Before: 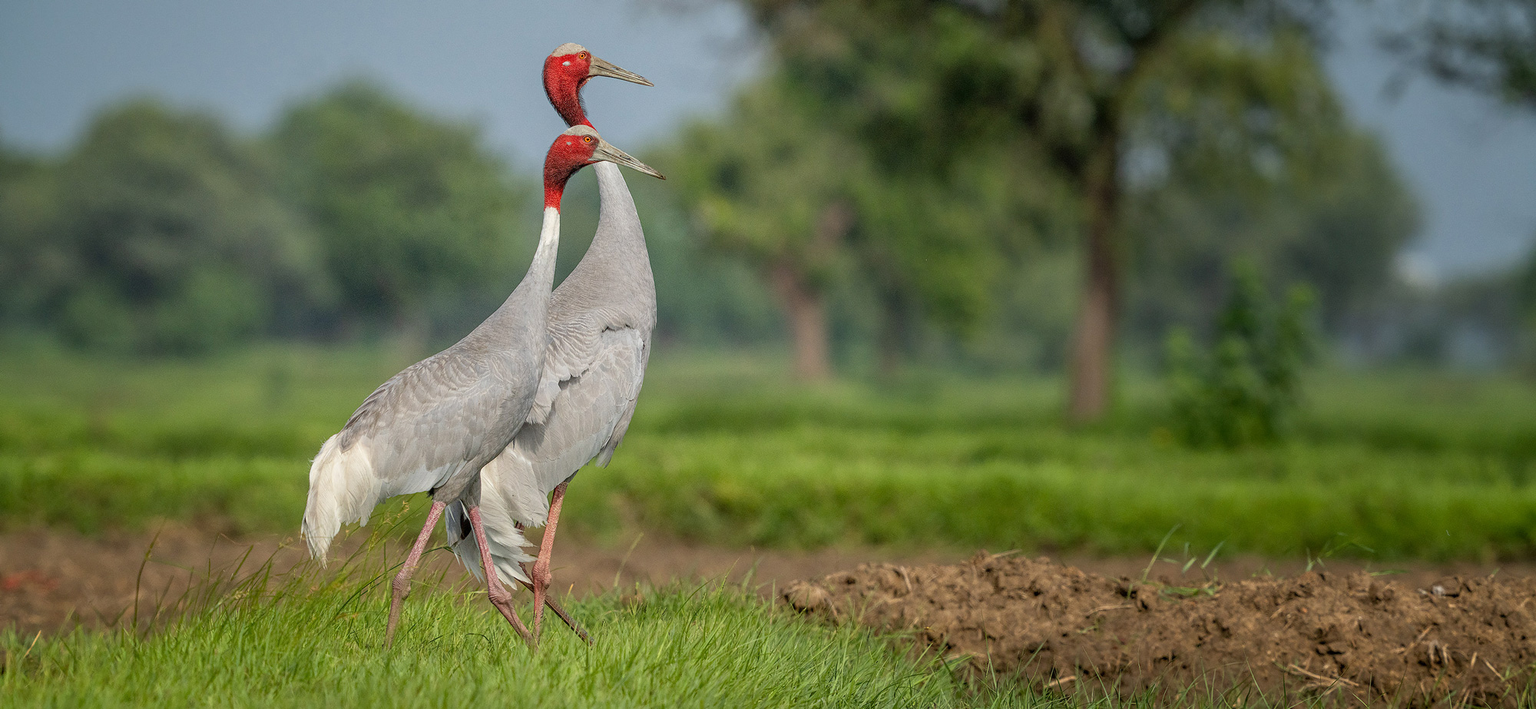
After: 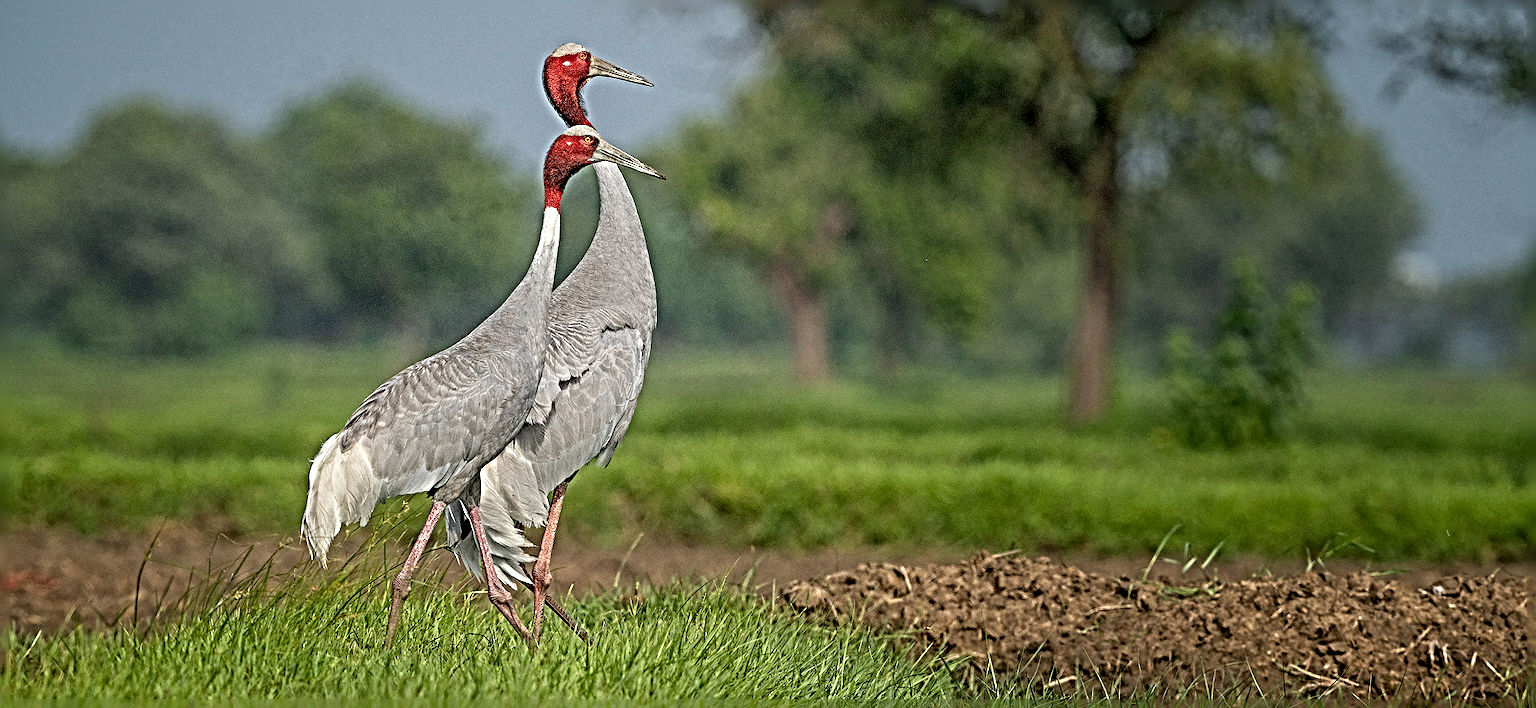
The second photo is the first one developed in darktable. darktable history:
exposure: exposure -0.048 EV, compensate highlight preservation false
sharpen: radius 6.3, amount 1.8, threshold 0
